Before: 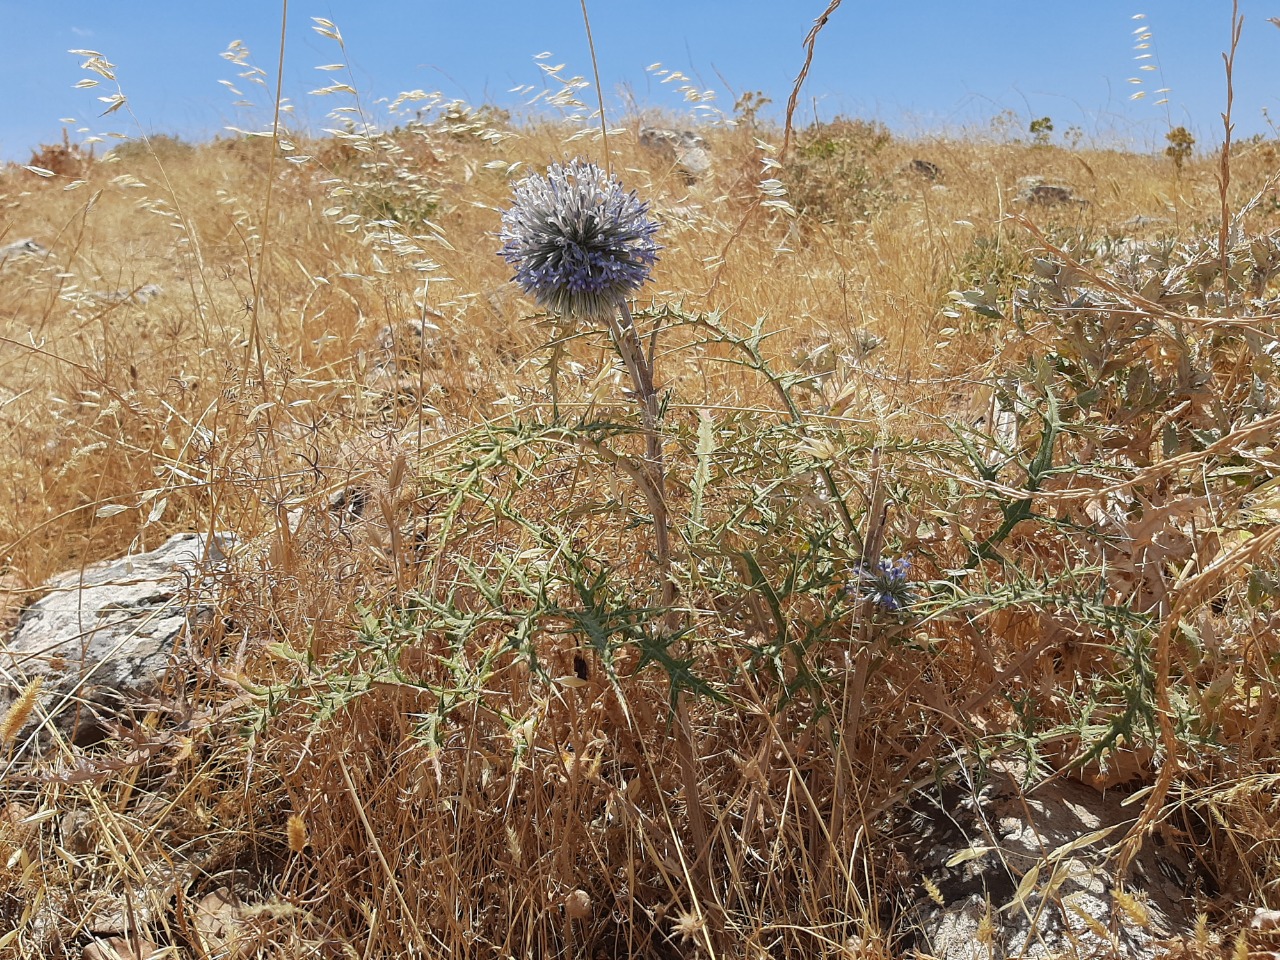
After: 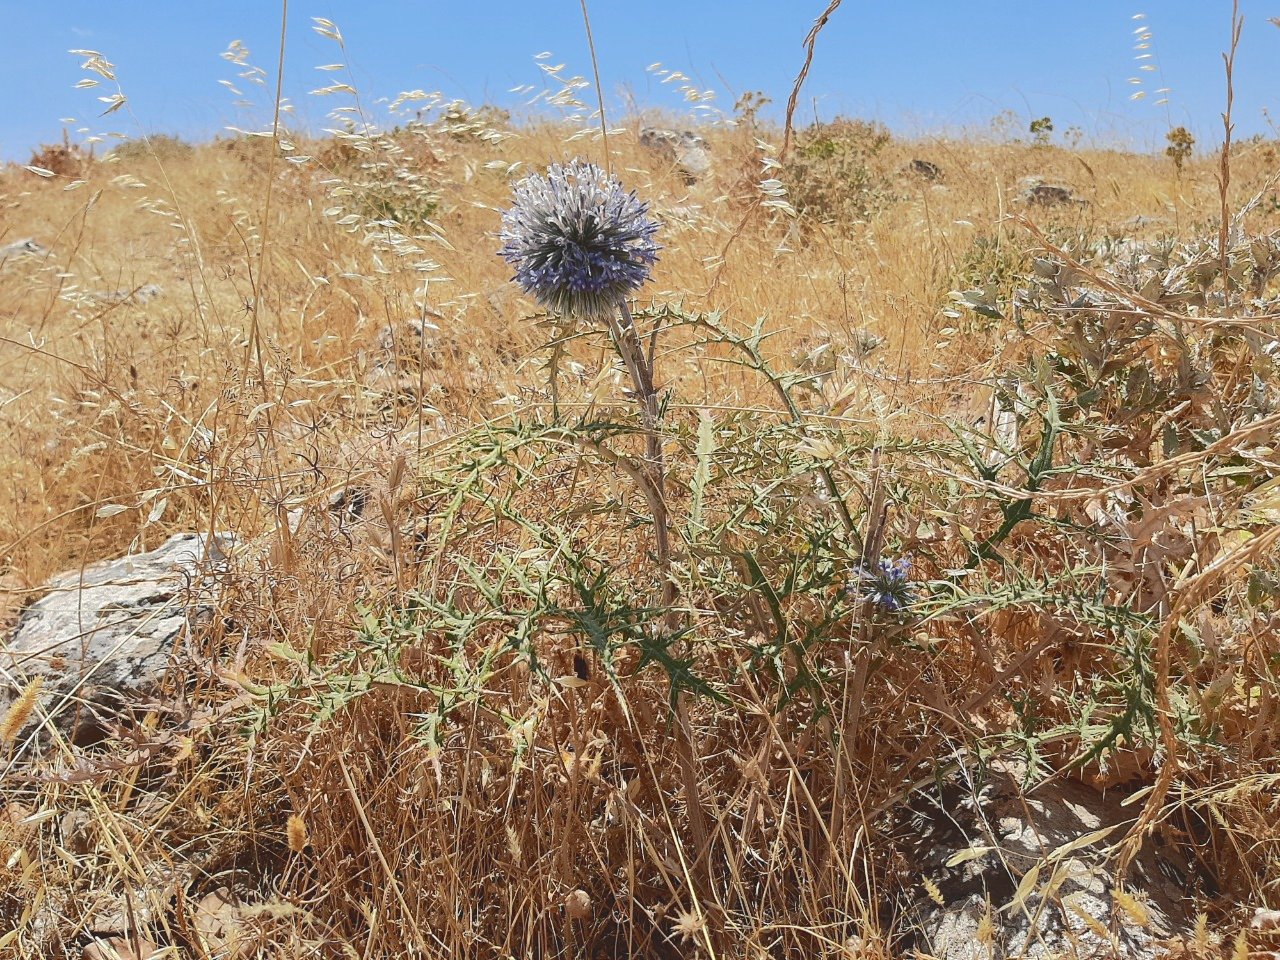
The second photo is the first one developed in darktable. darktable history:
tone curve: curves: ch0 [(0, 0) (0.003, 0.062) (0.011, 0.07) (0.025, 0.083) (0.044, 0.094) (0.069, 0.105) (0.1, 0.117) (0.136, 0.136) (0.177, 0.164) (0.224, 0.201) (0.277, 0.256) (0.335, 0.335) (0.399, 0.424) (0.468, 0.529) (0.543, 0.641) (0.623, 0.725) (0.709, 0.787) (0.801, 0.849) (0.898, 0.917) (1, 1)], color space Lab, independent channels, preserve colors none
shadows and highlights: on, module defaults
